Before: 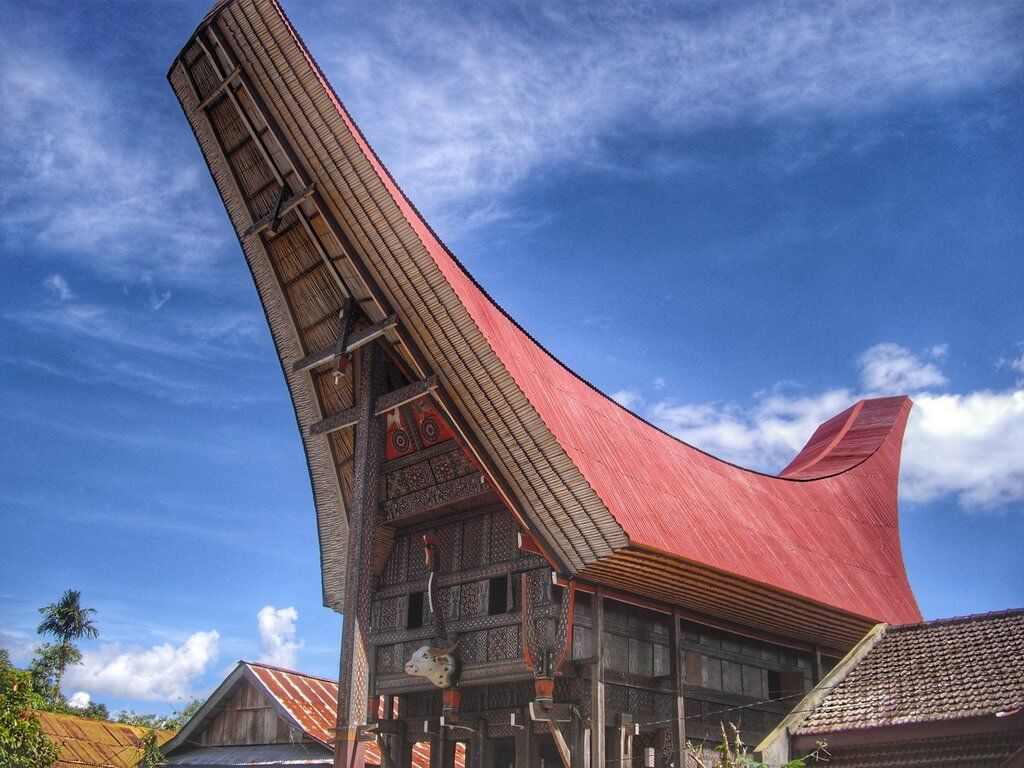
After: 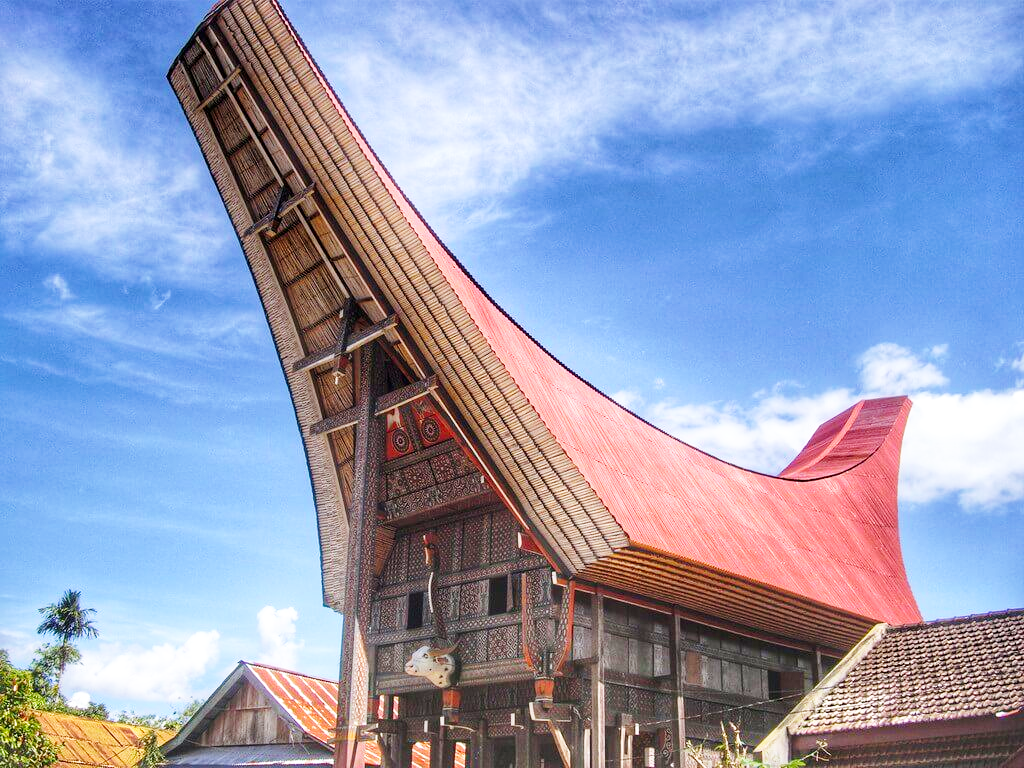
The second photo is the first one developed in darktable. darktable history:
velvia: strength 17.22%
exposure: exposure 0.19 EV, compensate exposure bias true, compensate highlight preservation false
base curve: curves: ch0 [(0, 0) (0.005, 0.002) (0.15, 0.3) (0.4, 0.7) (0.75, 0.95) (1, 1)], preserve colors none
